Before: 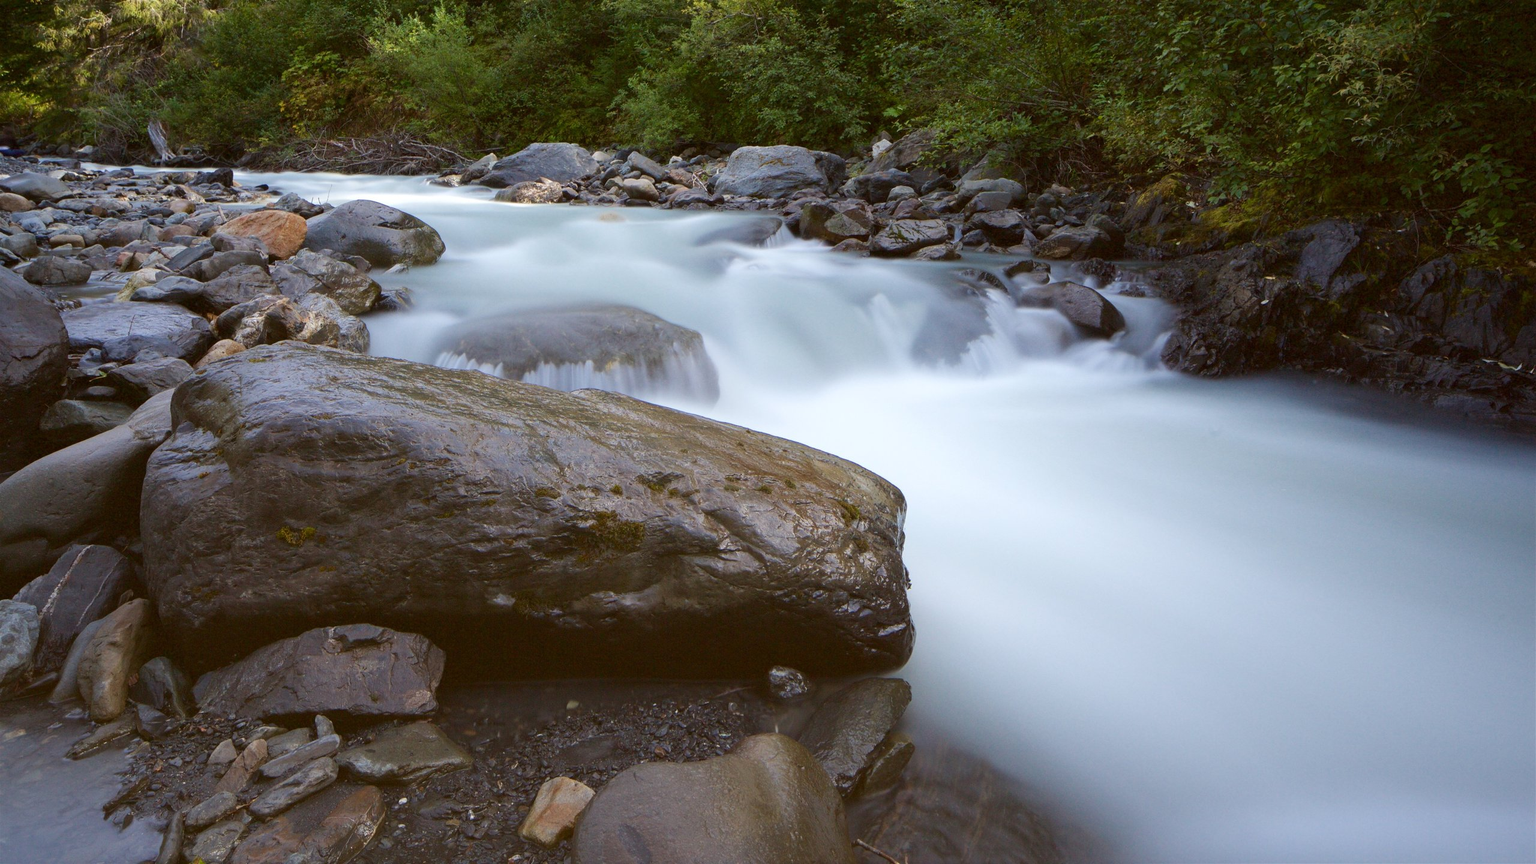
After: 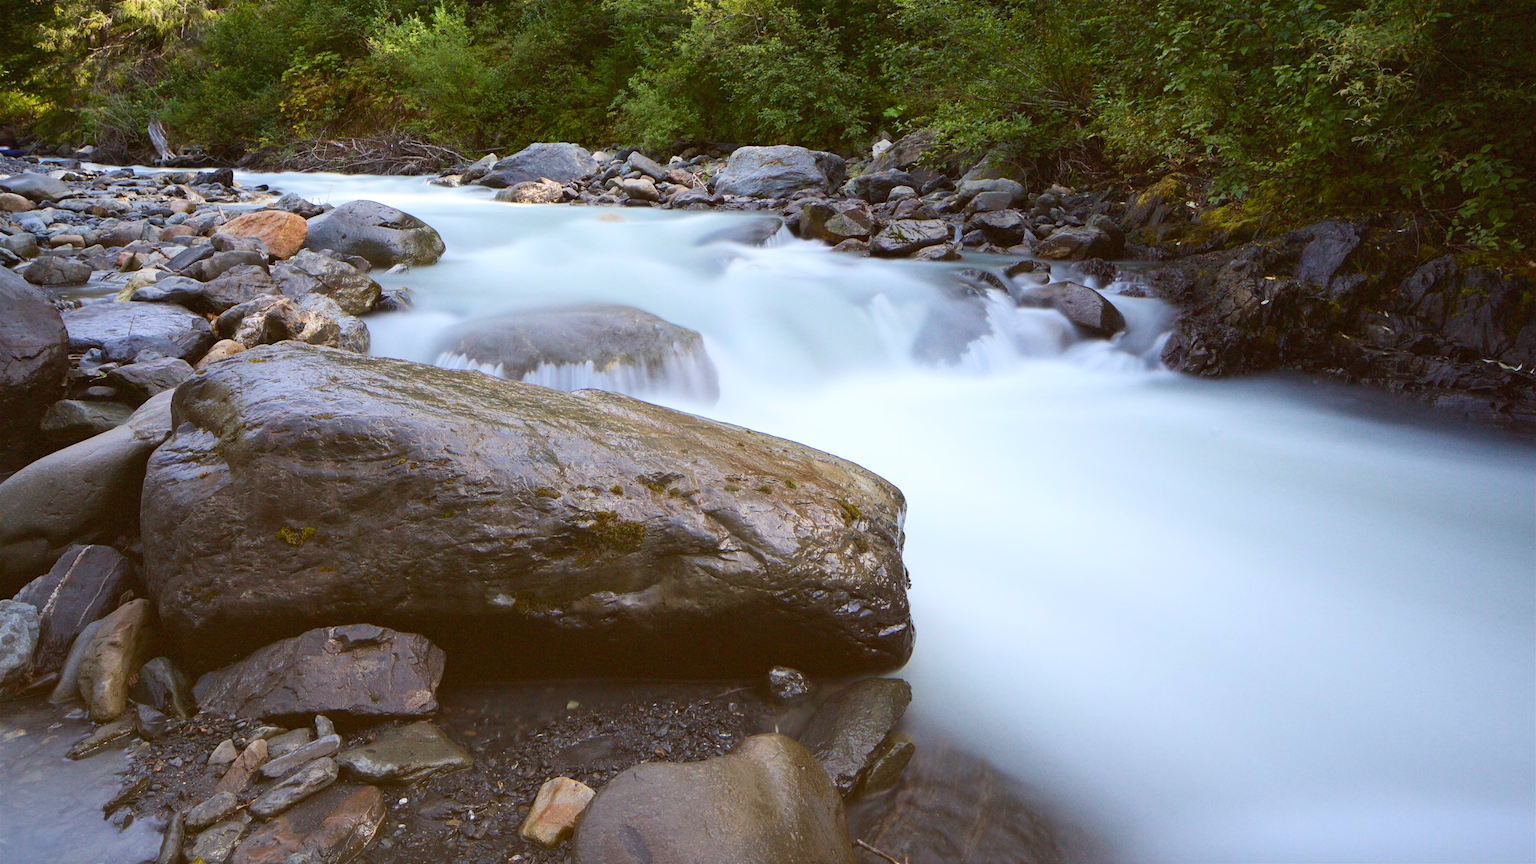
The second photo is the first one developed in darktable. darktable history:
contrast brightness saturation: contrast 0.196, brightness 0.161, saturation 0.222
